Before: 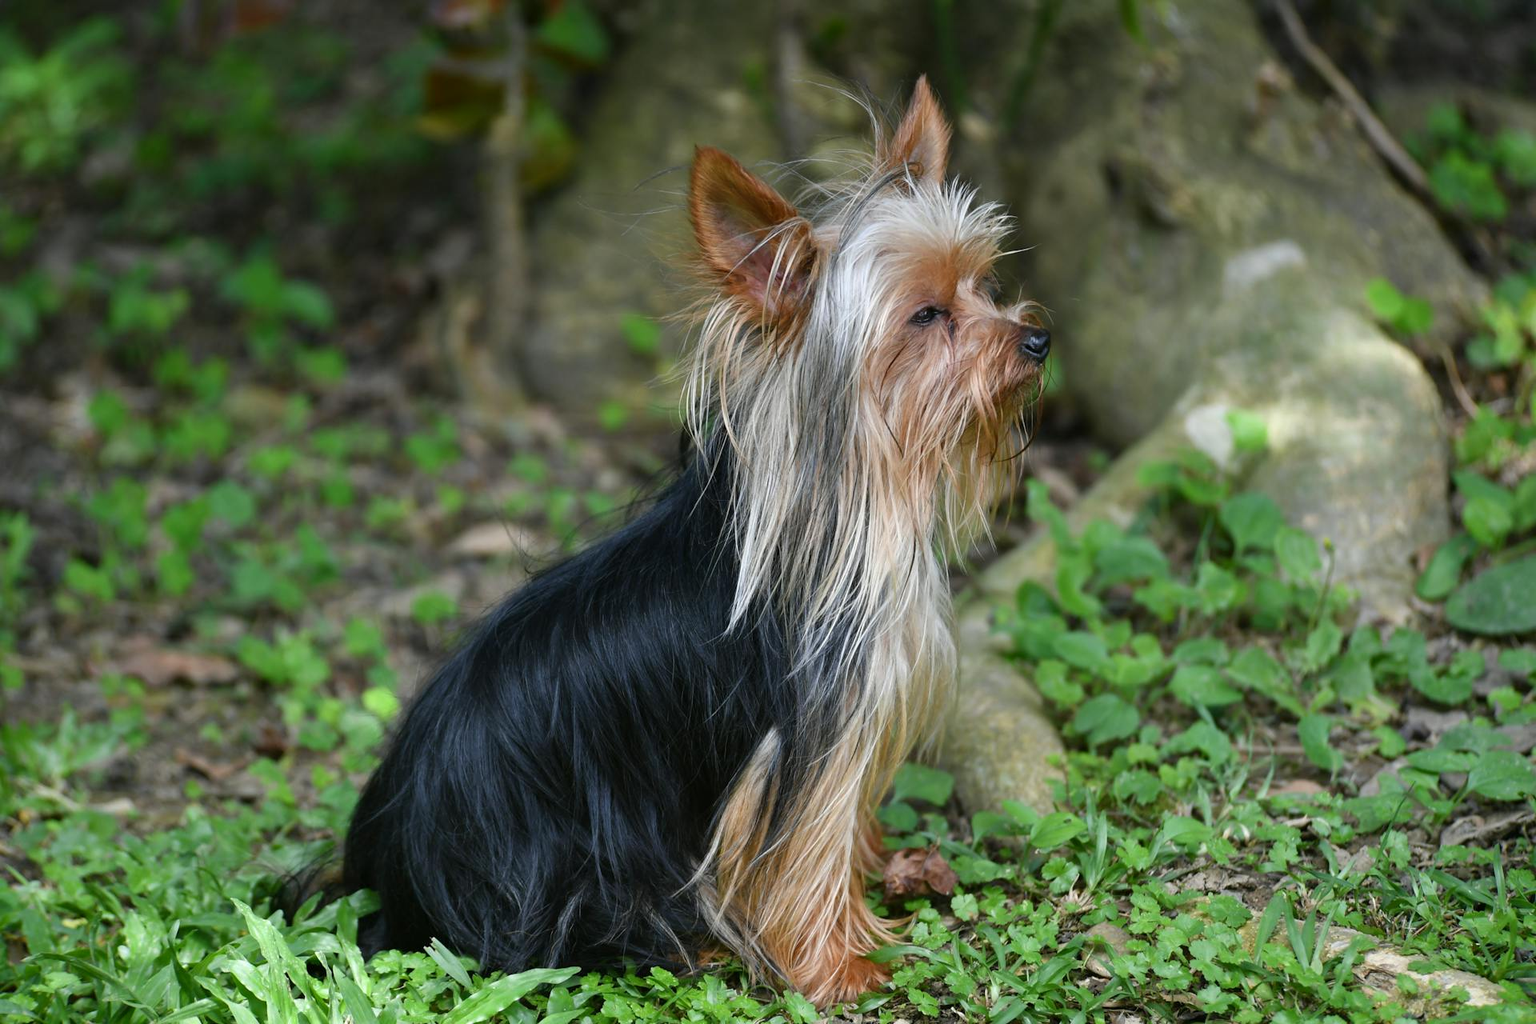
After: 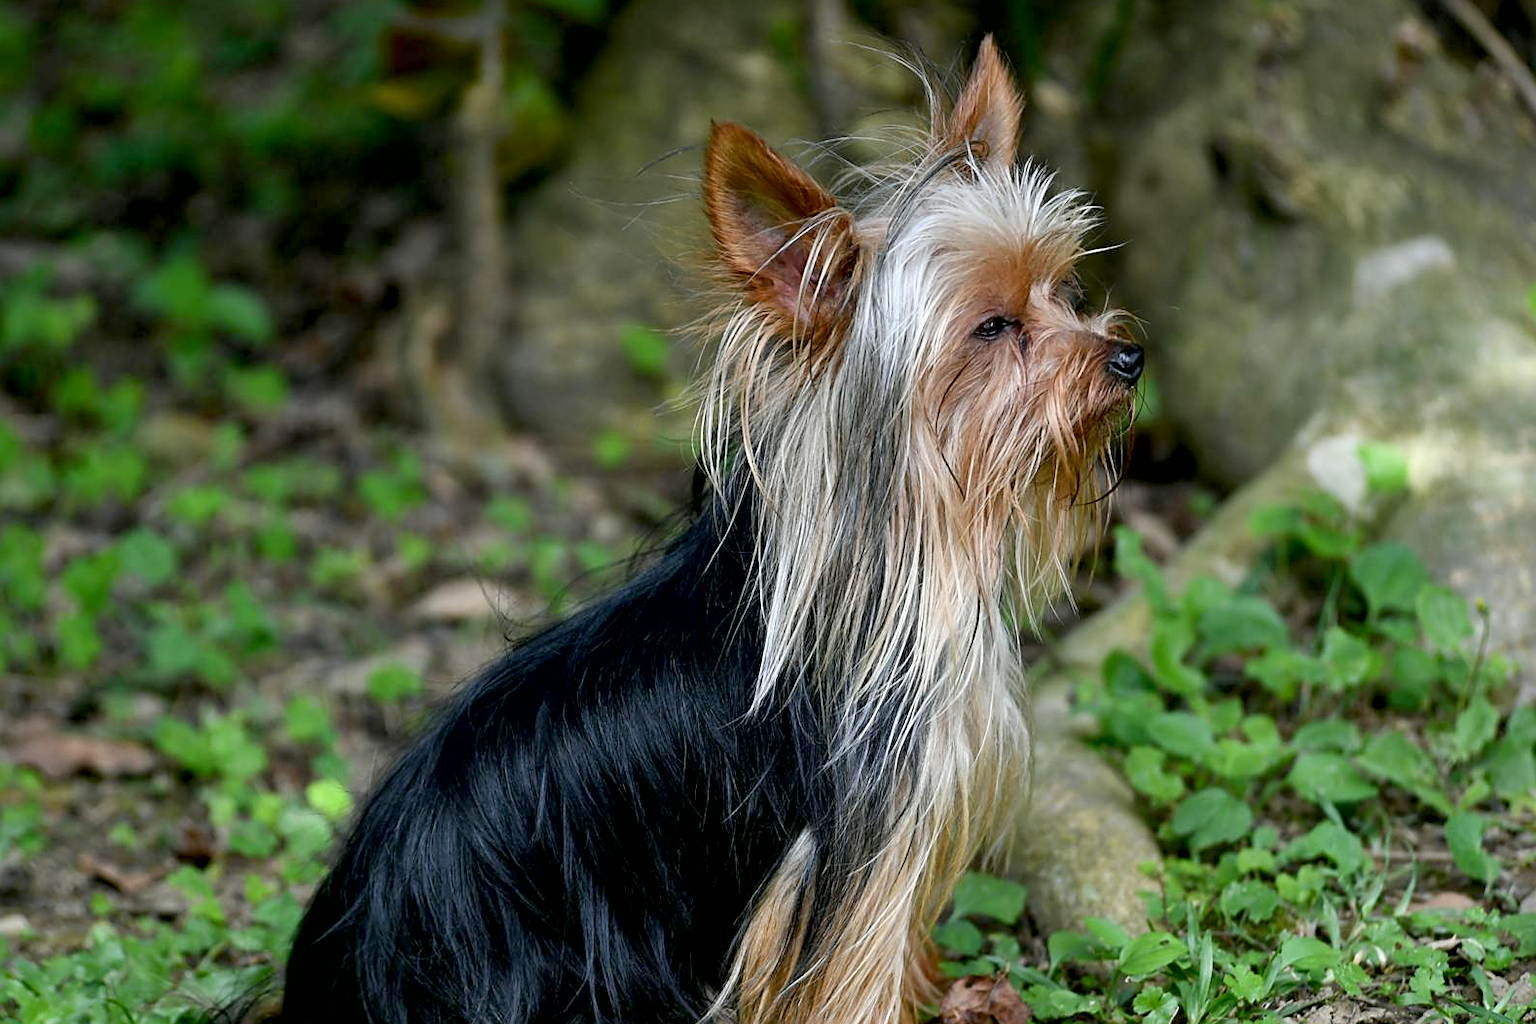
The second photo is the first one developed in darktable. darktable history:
crop and rotate: left 7.196%, top 4.574%, right 10.605%, bottom 13.178%
local contrast: mode bilateral grid, contrast 20, coarseness 50, detail 120%, midtone range 0.2
exposure: black level correction 0.01, exposure 0.014 EV, compensate highlight preservation false
sharpen: on, module defaults
